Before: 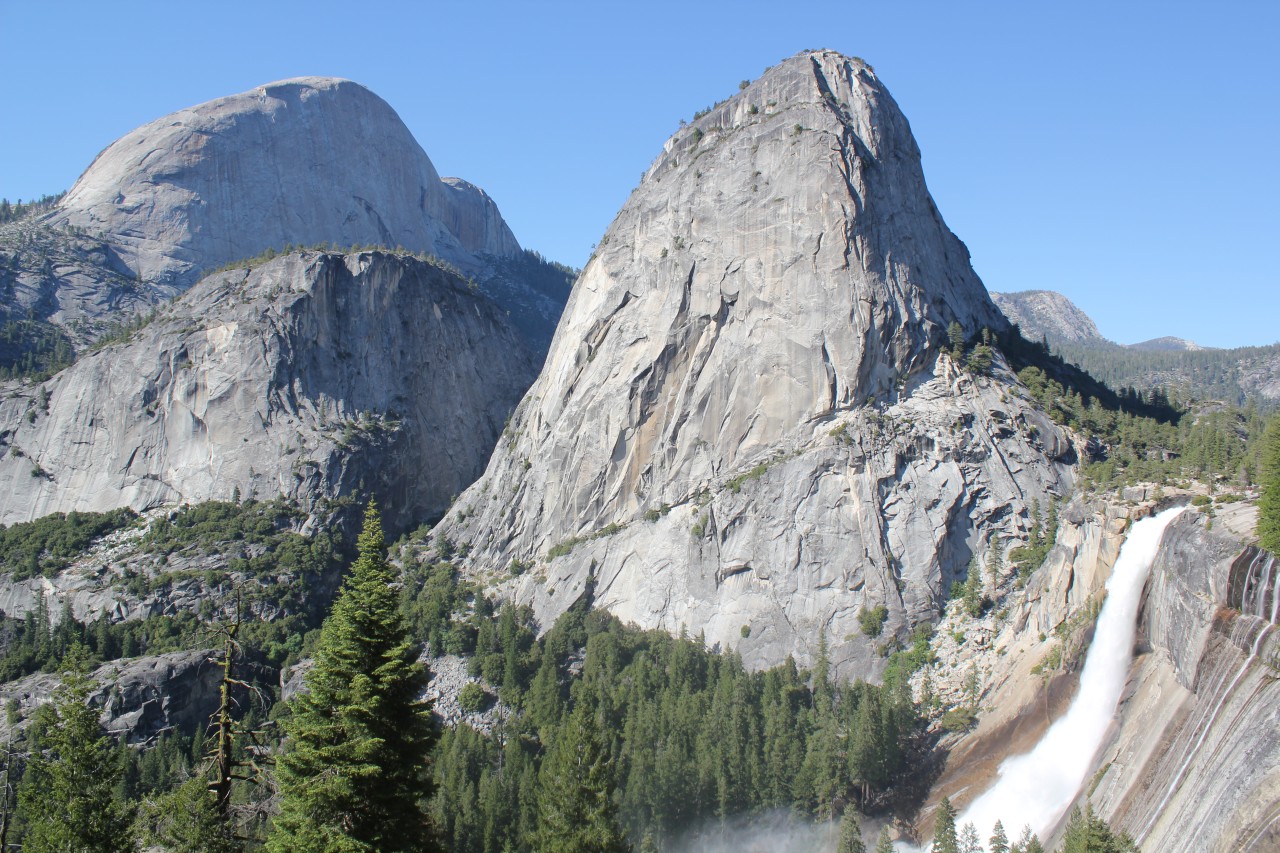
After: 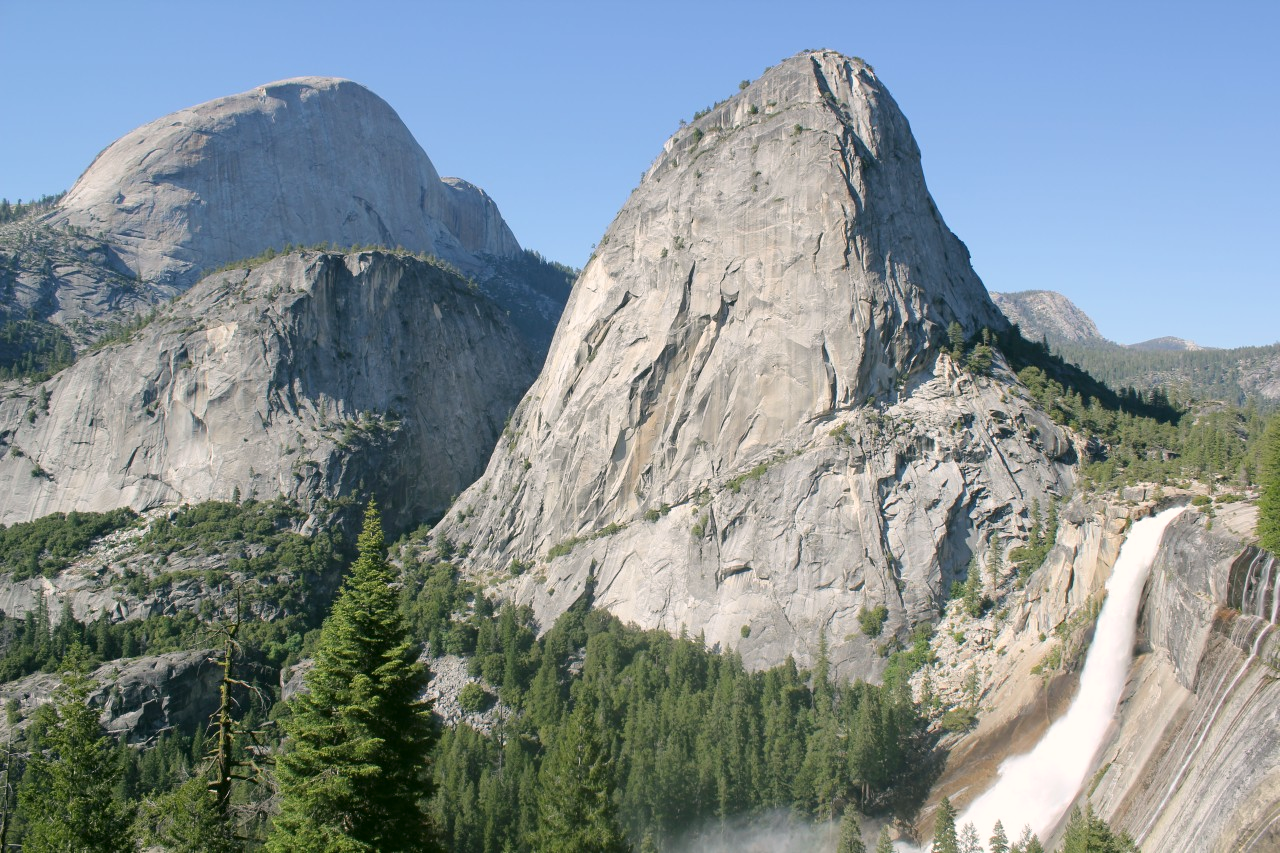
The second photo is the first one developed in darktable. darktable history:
color correction: highlights a* 3.95, highlights b* 4.91, shadows a* -6.91, shadows b* 4.98
